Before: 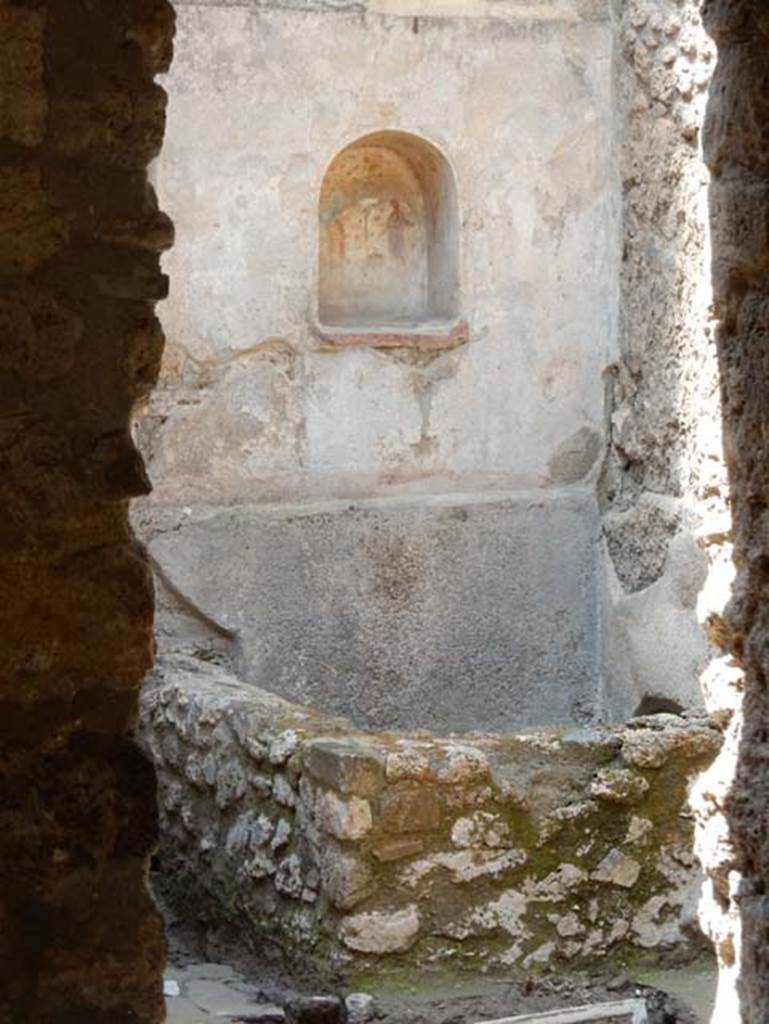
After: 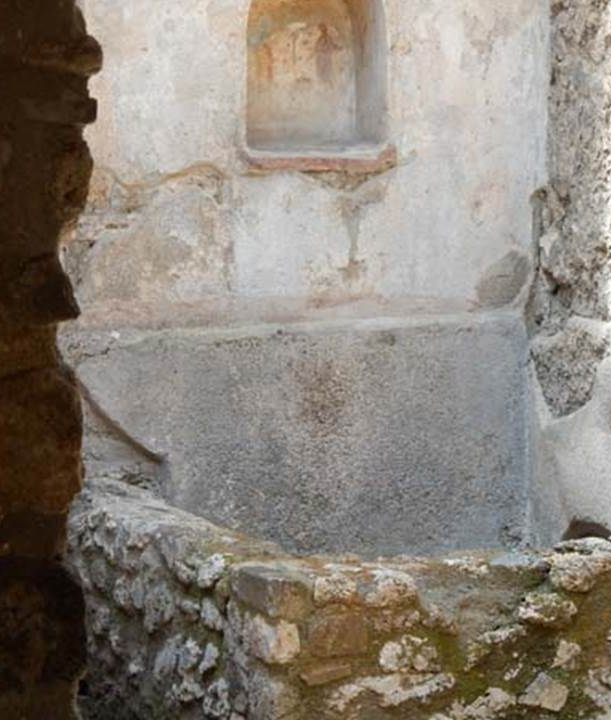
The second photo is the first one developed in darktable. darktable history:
crop: left 9.384%, top 17.246%, right 11.073%, bottom 12.318%
